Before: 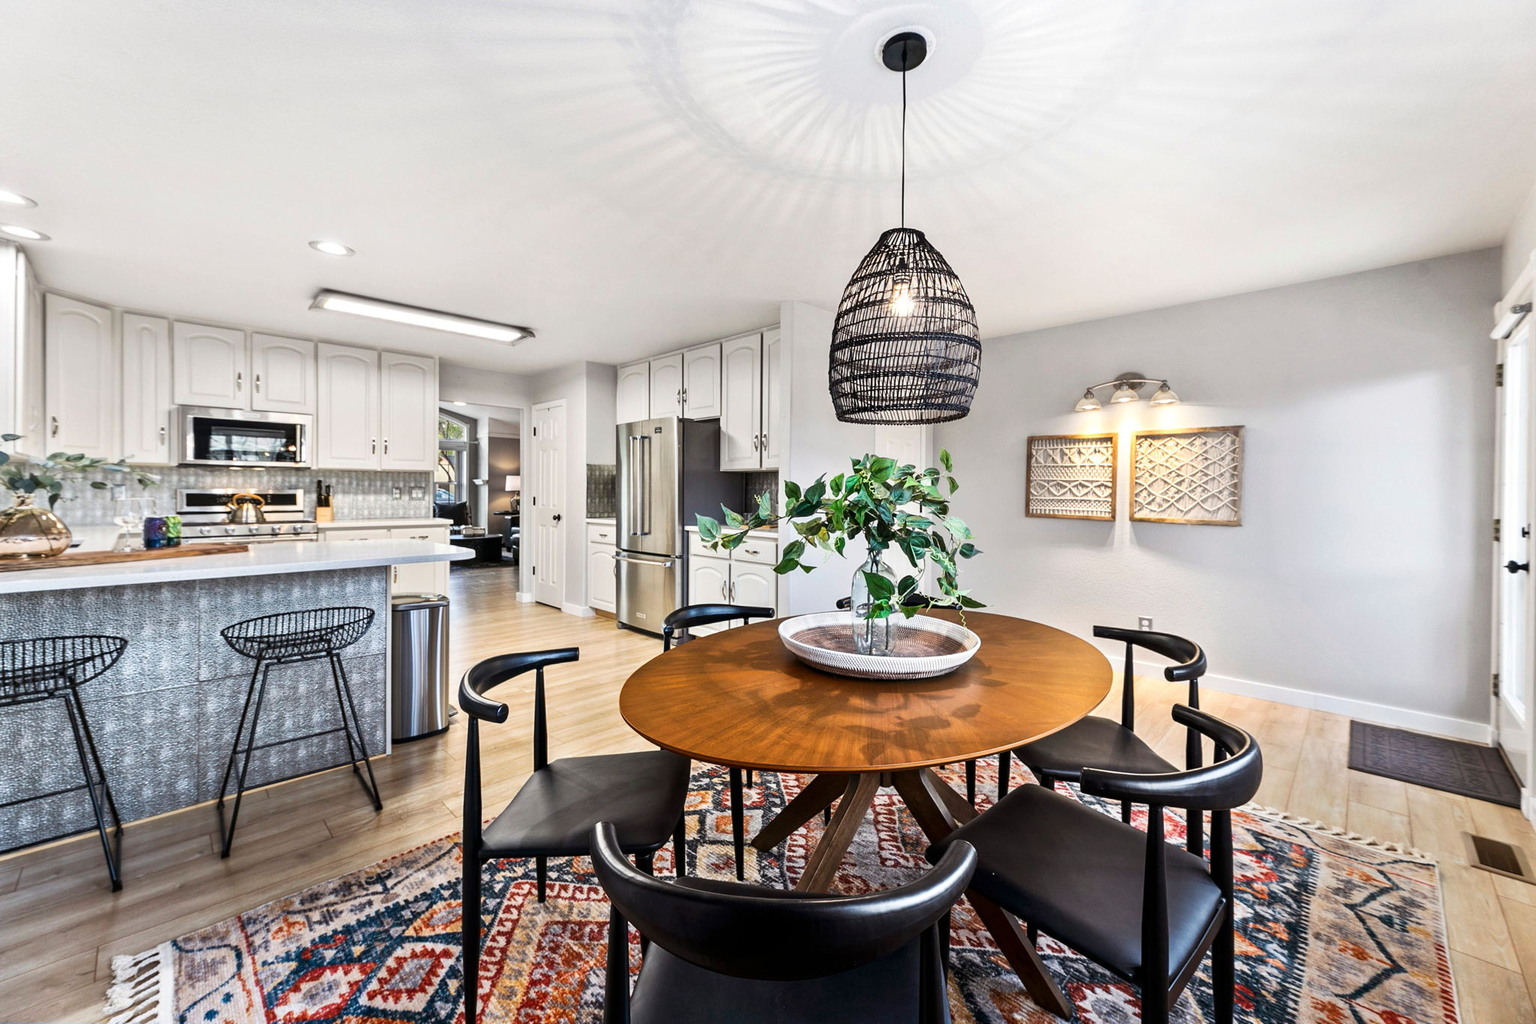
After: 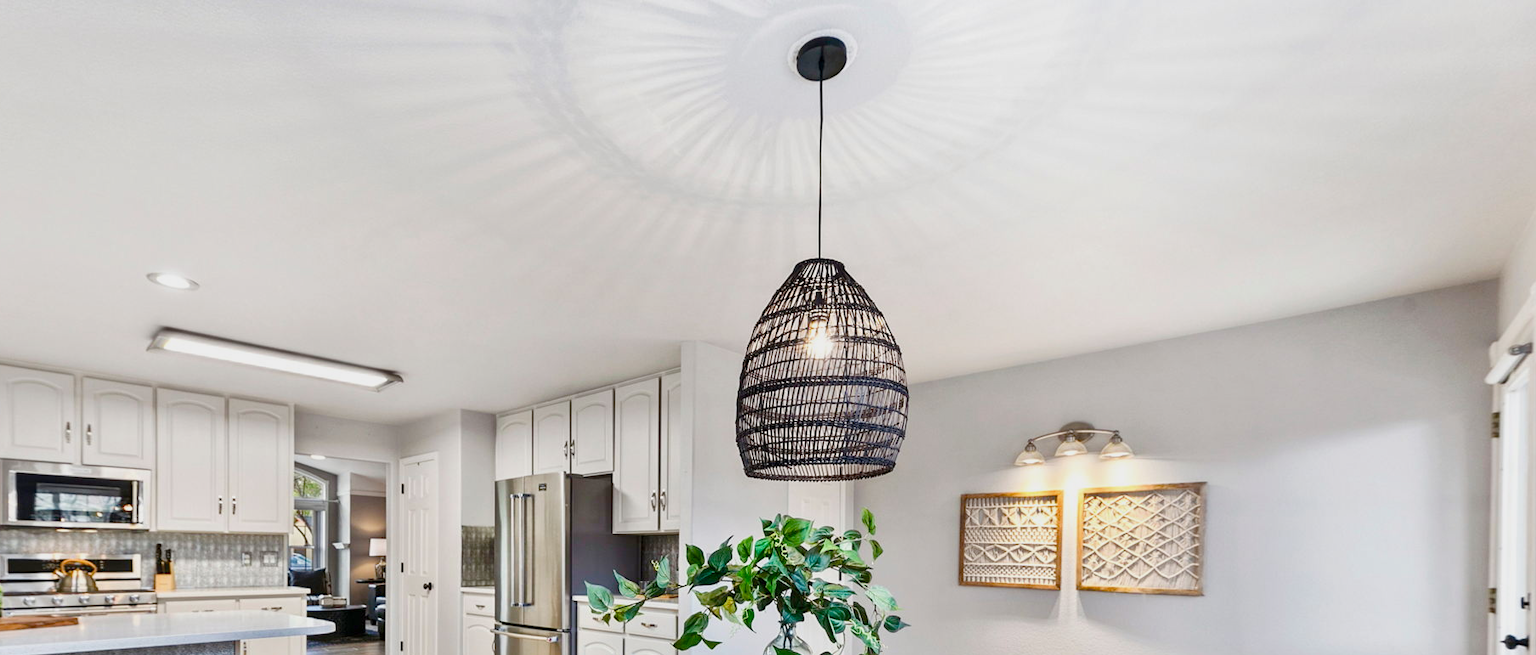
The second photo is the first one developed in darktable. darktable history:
crop and rotate: left 11.69%, bottom 43.4%
color balance rgb: perceptual saturation grading › global saturation 20%, perceptual saturation grading › highlights -24.845%, perceptual saturation grading › shadows 49.449%, contrast -9.754%
exposure: compensate highlight preservation false
